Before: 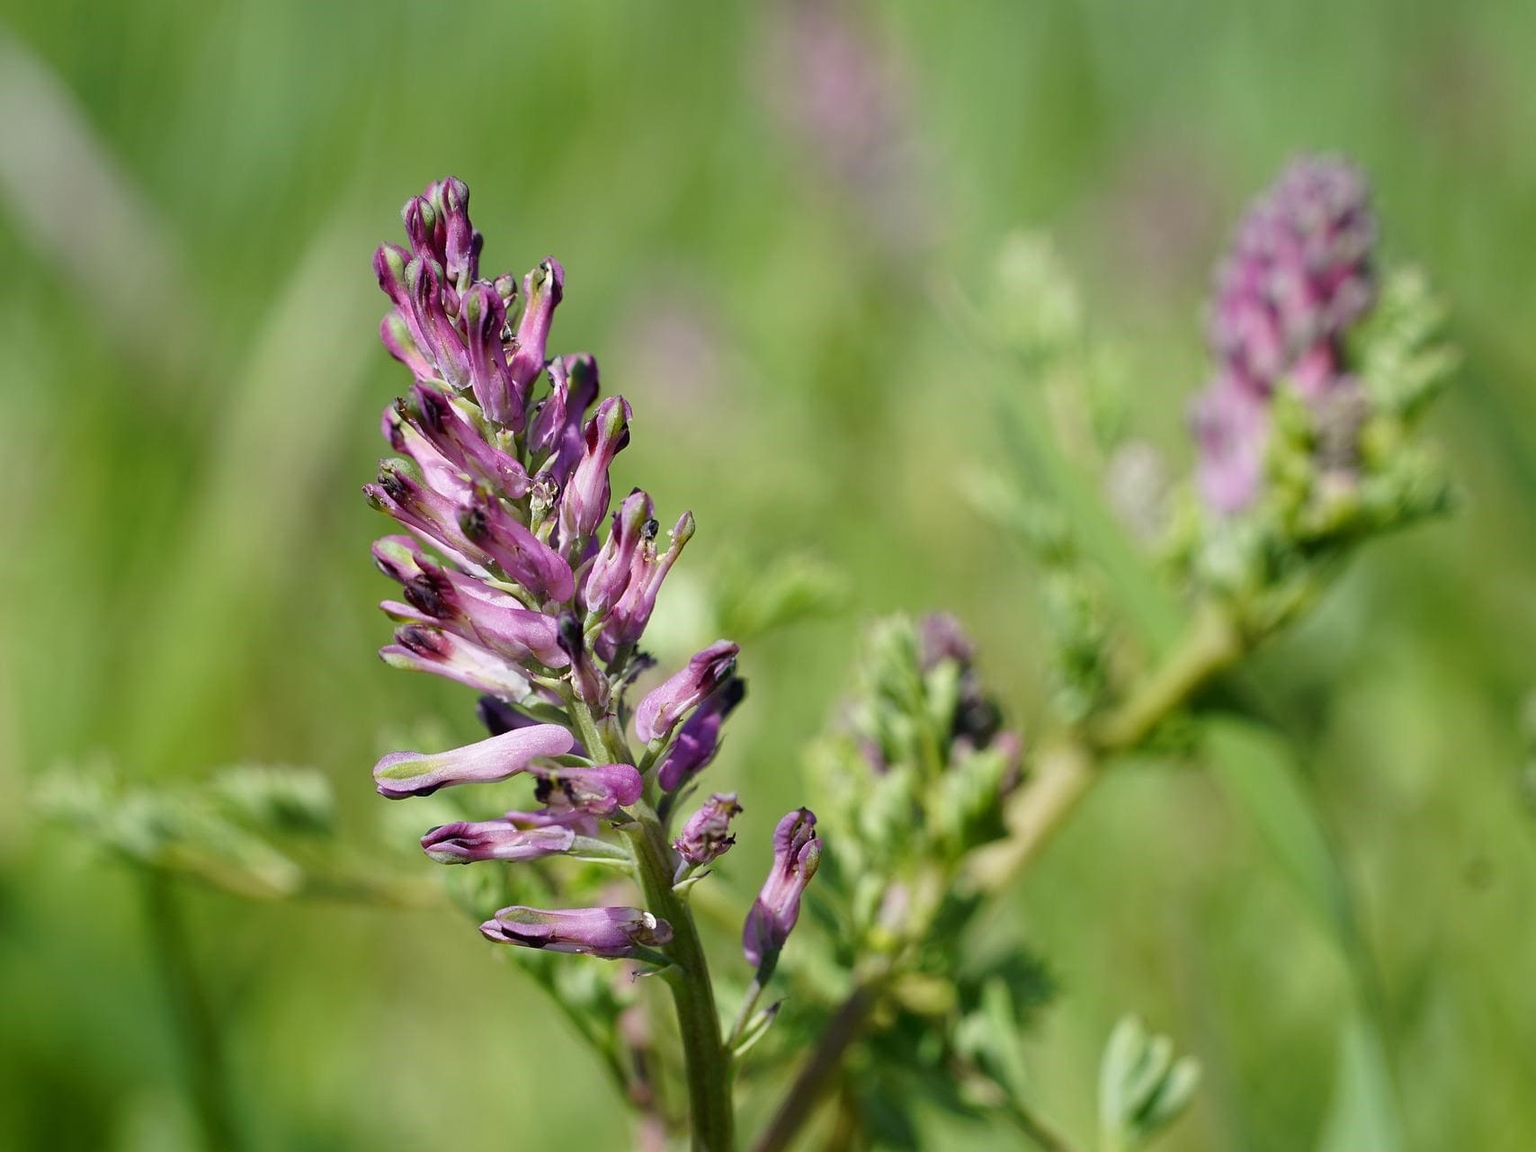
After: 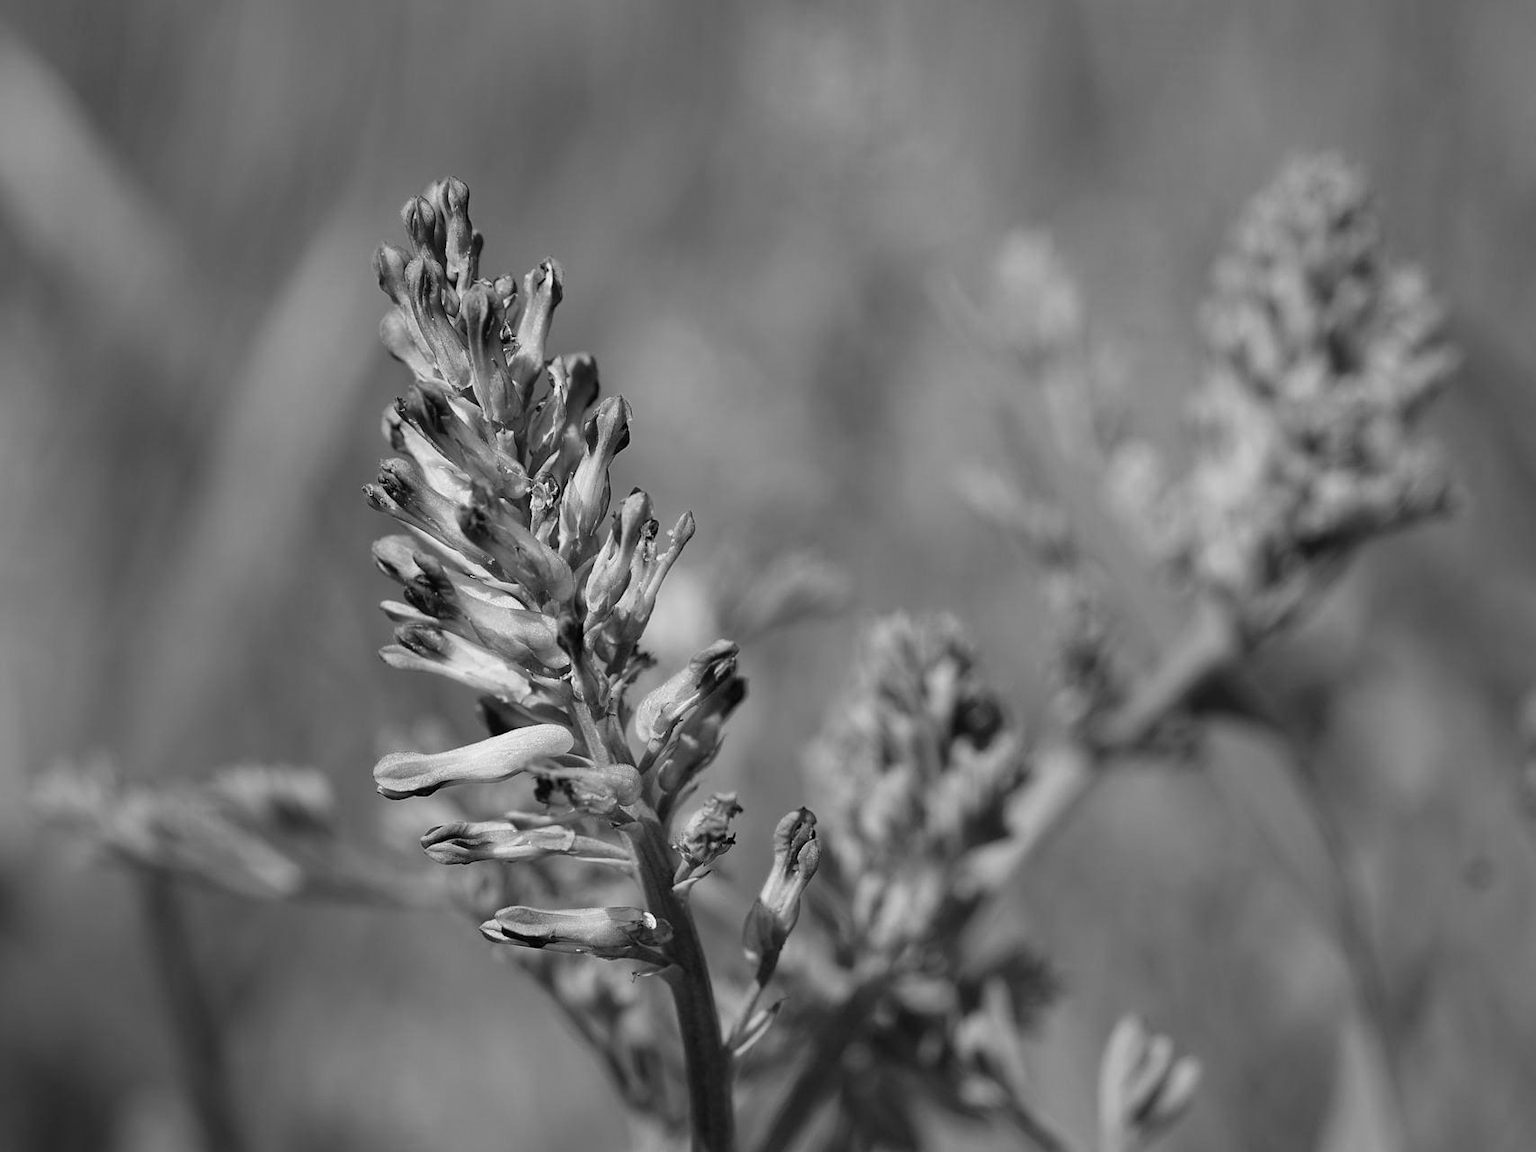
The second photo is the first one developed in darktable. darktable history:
rotate and perspective: automatic cropping original format, crop left 0, crop top 0
color calibration: output gray [0.253, 0.26, 0.487, 0], gray › normalize channels true, illuminant same as pipeline (D50), adaptation XYZ, x 0.346, y 0.359, gamut compression 0
